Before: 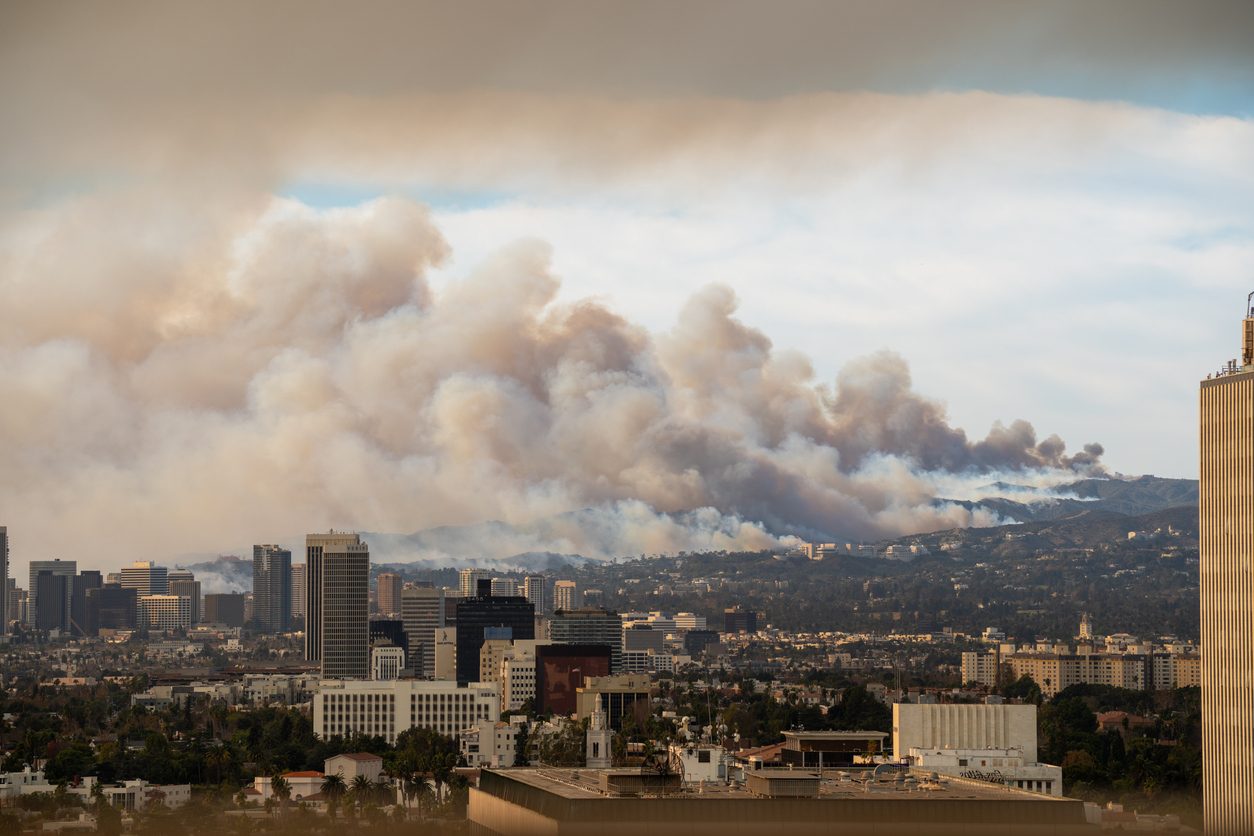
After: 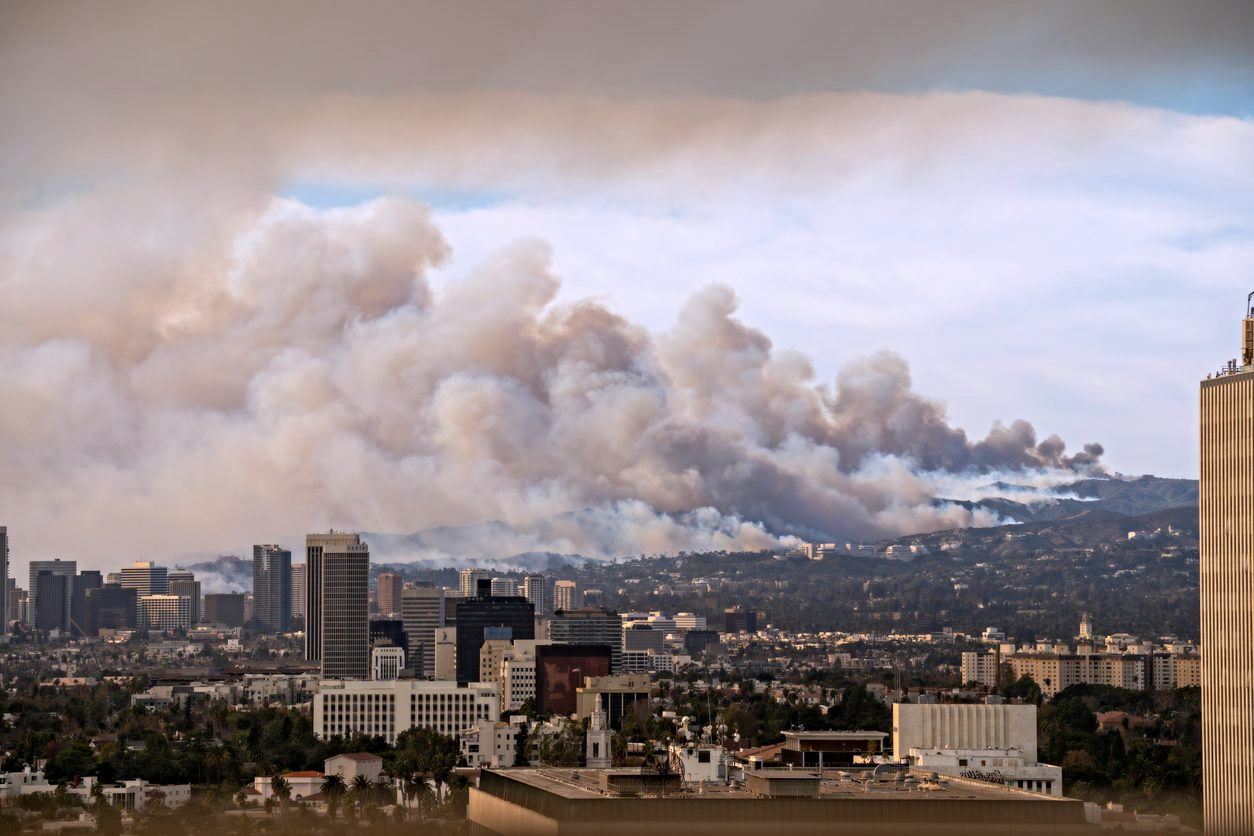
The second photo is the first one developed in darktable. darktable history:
white balance: red 1.004, blue 1.096
contrast equalizer: y [[0.5, 0.5, 0.501, 0.63, 0.504, 0.5], [0.5 ×6], [0.5 ×6], [0 ×6], [0 ×6]]
